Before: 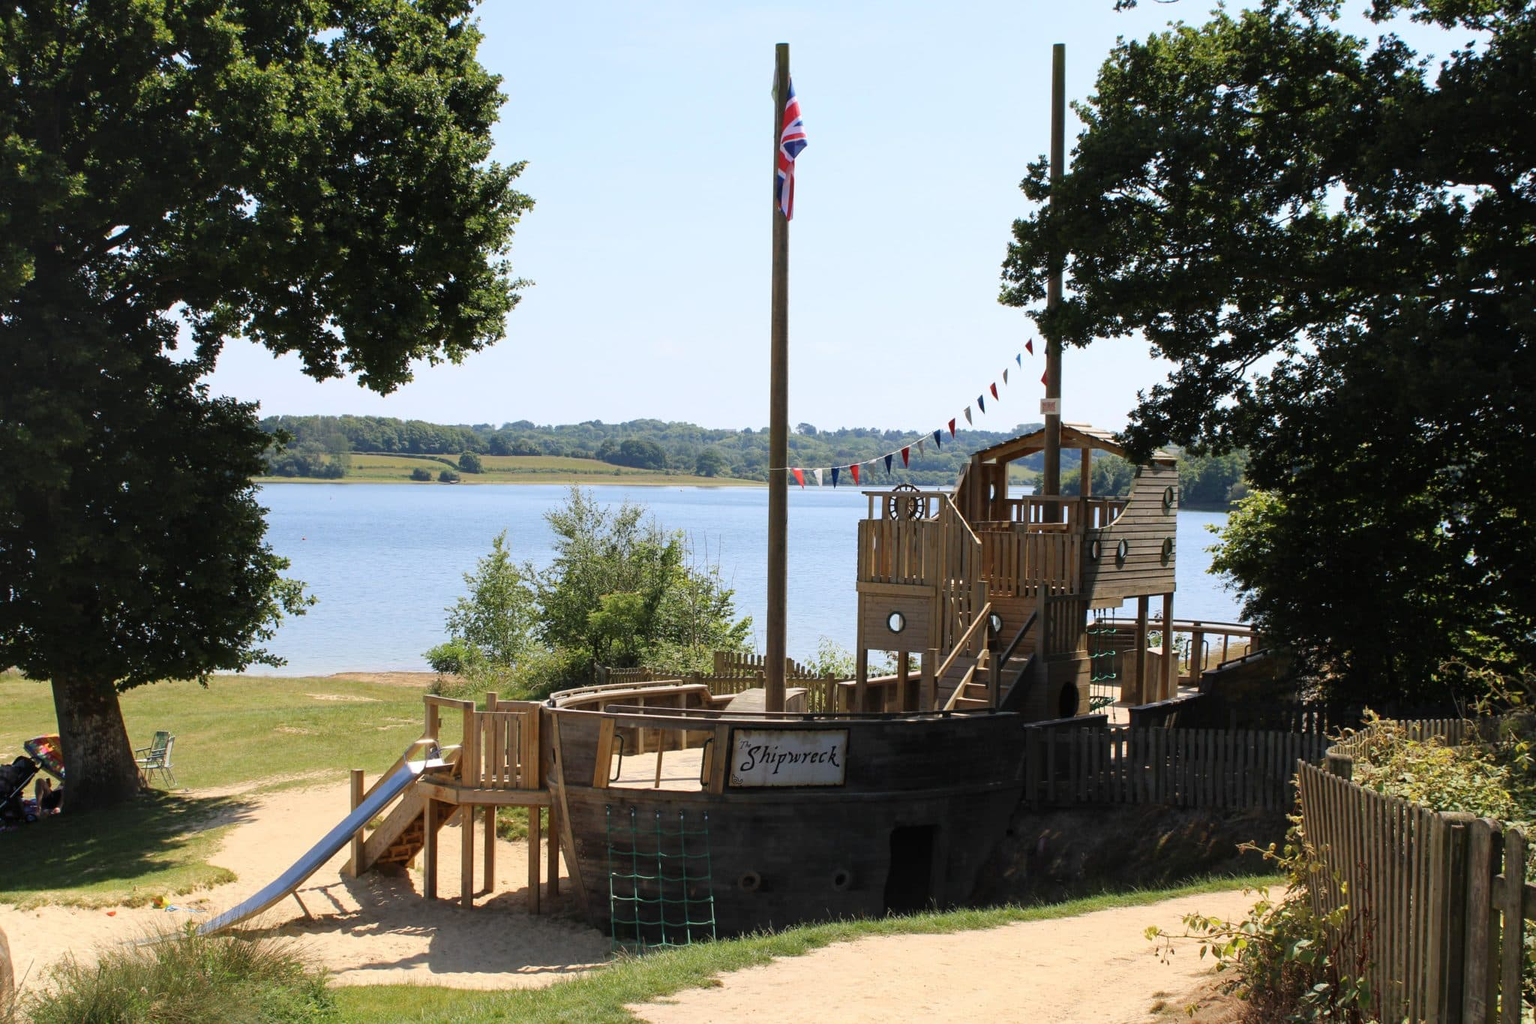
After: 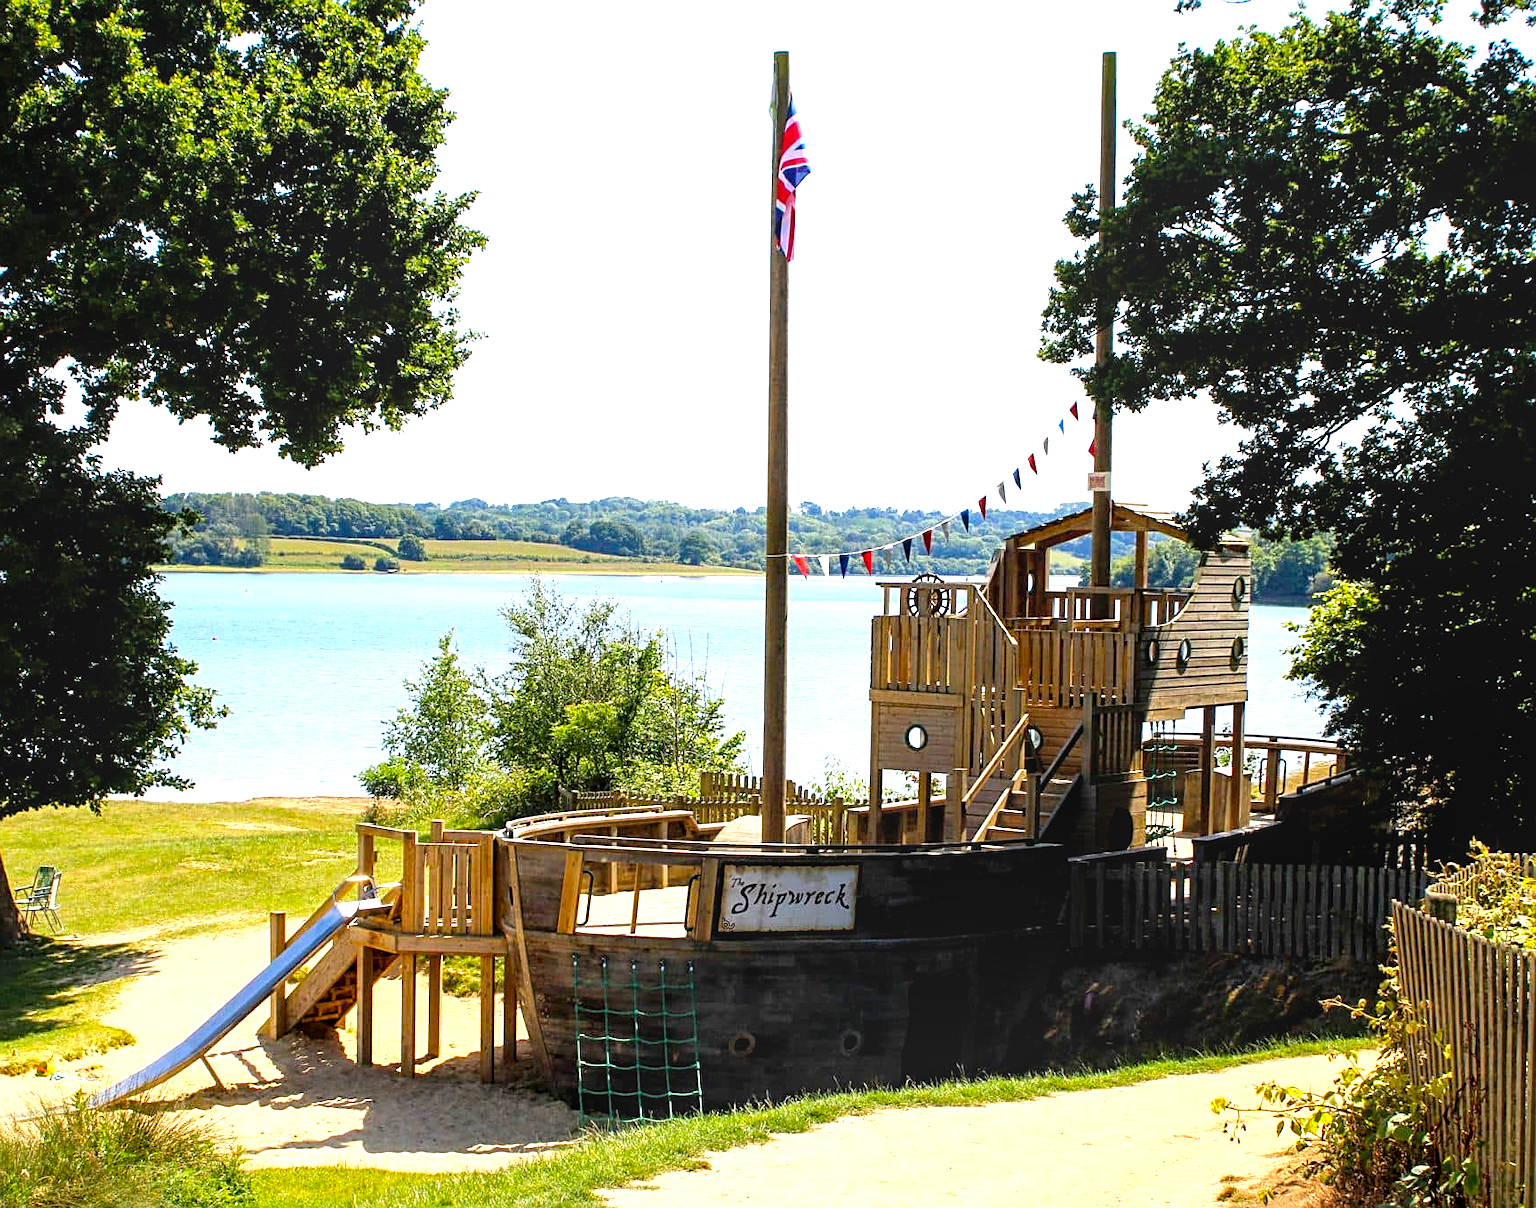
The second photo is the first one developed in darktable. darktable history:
color balance rgb: perceptual saturation grading › global saturation 25%, global vibrance 20%
exposure: black level correction 0.007, compensate highlight preservation false
local contrast: on, module defaults
crop: left 8.026%, right 7.374%
levels: levels [0, 0.374, 0.749]
sharpen: on, module defaults
